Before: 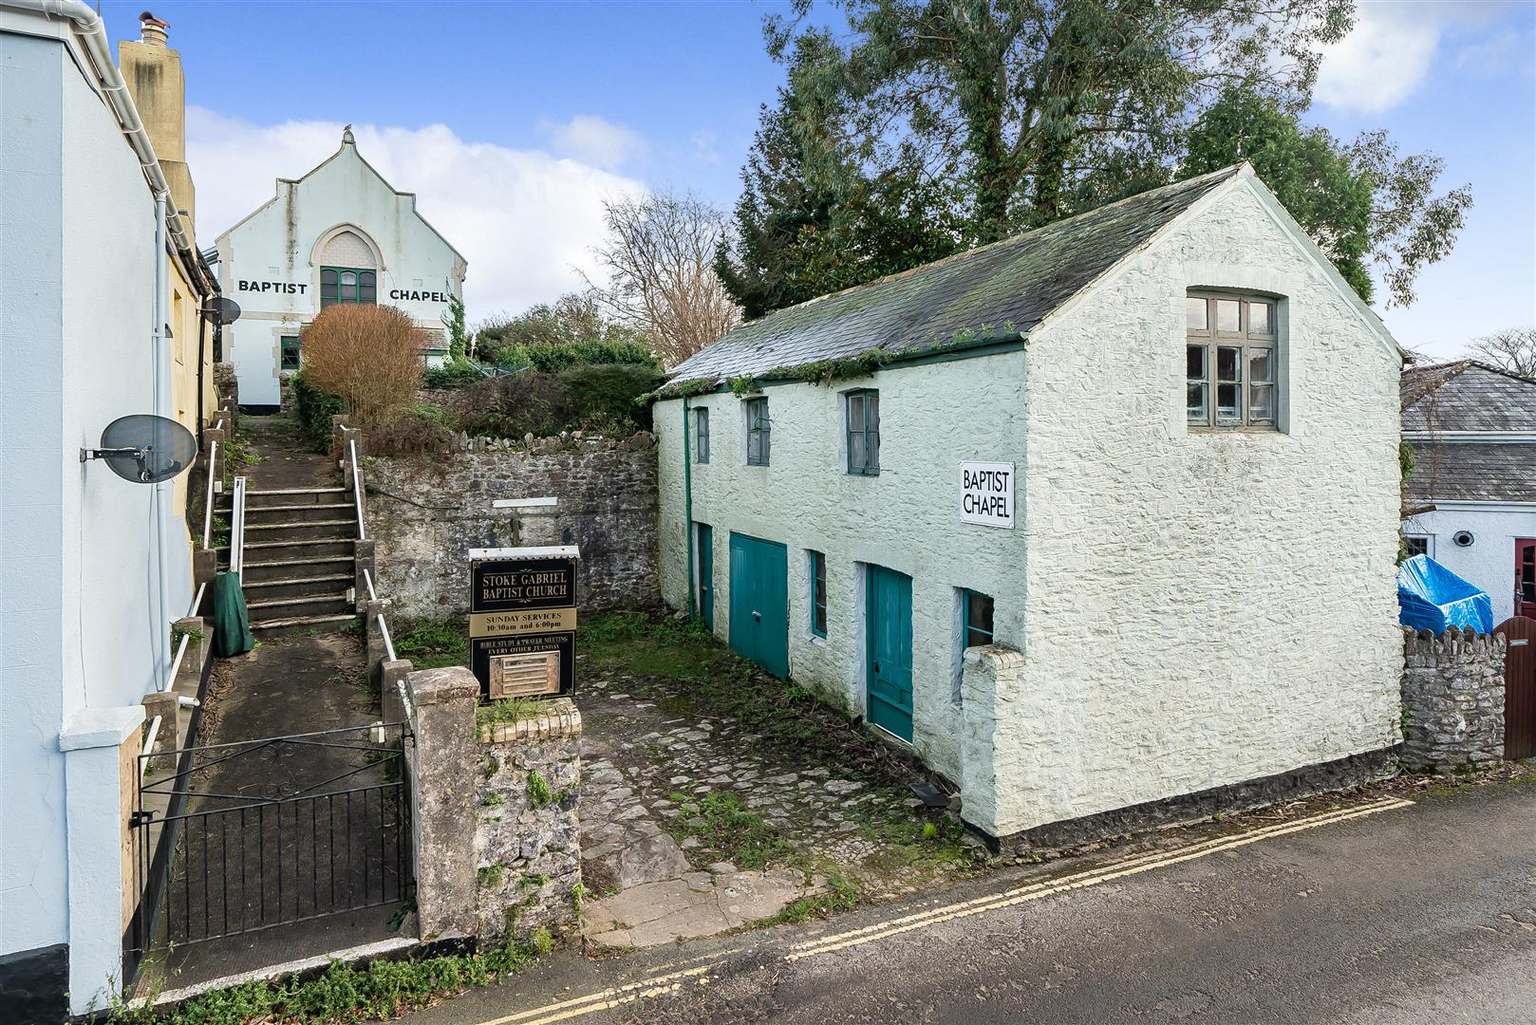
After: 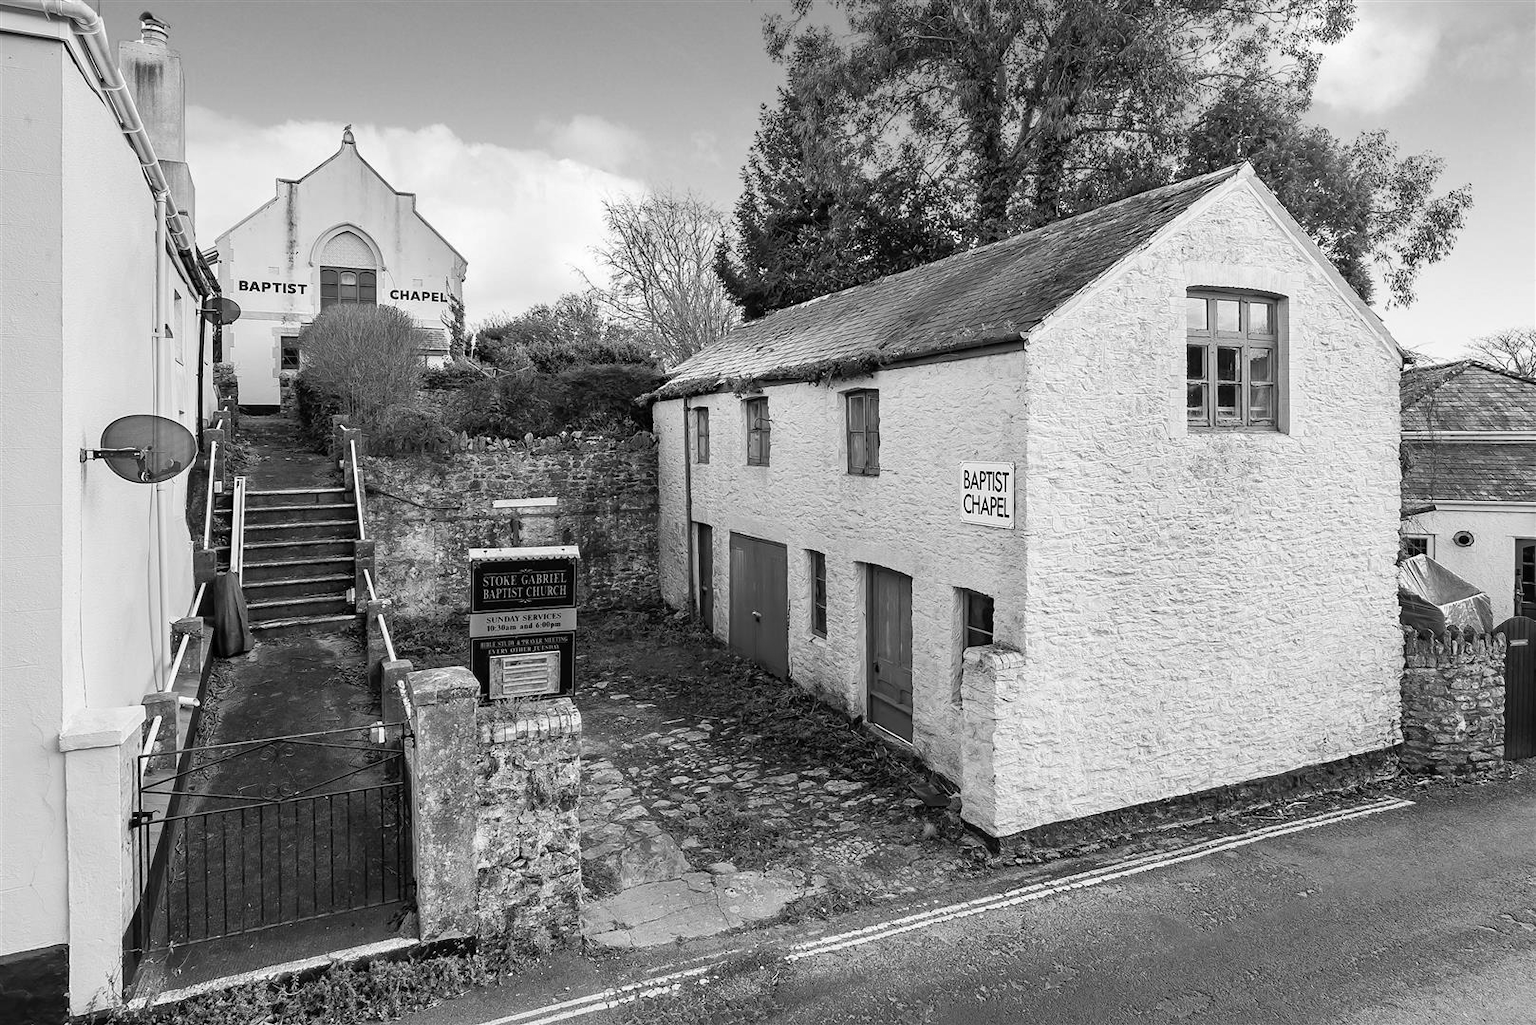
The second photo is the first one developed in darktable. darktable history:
color calibration: x 0.37, y 0.382, temperature 4313.32 K
monochrome: on, module defaults
